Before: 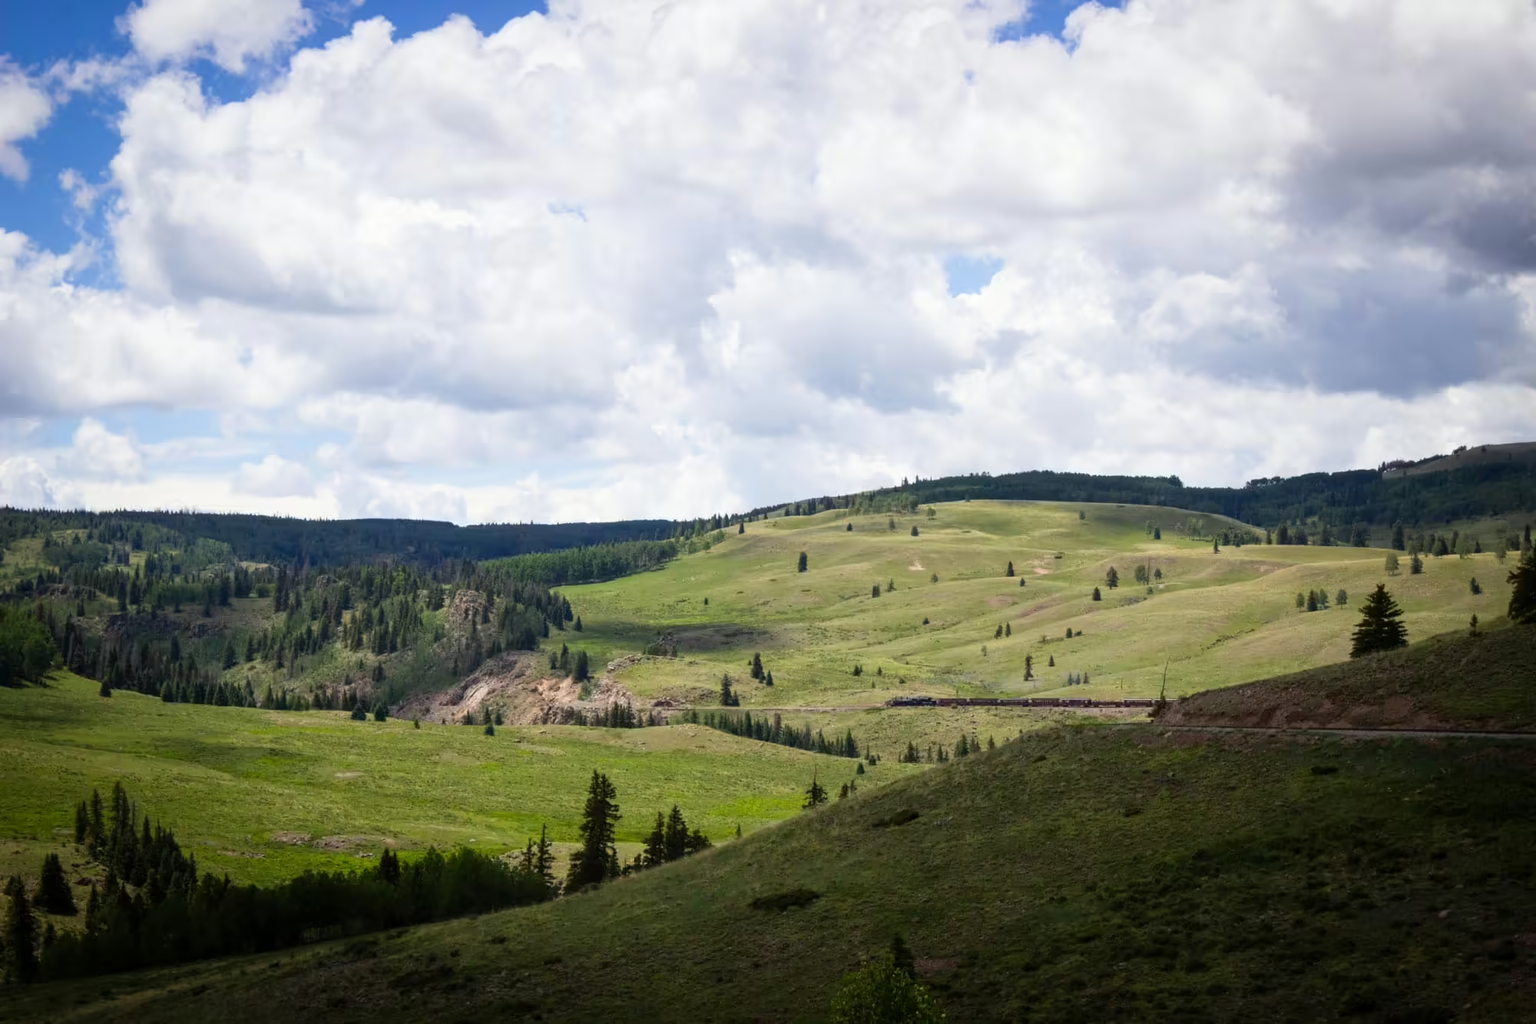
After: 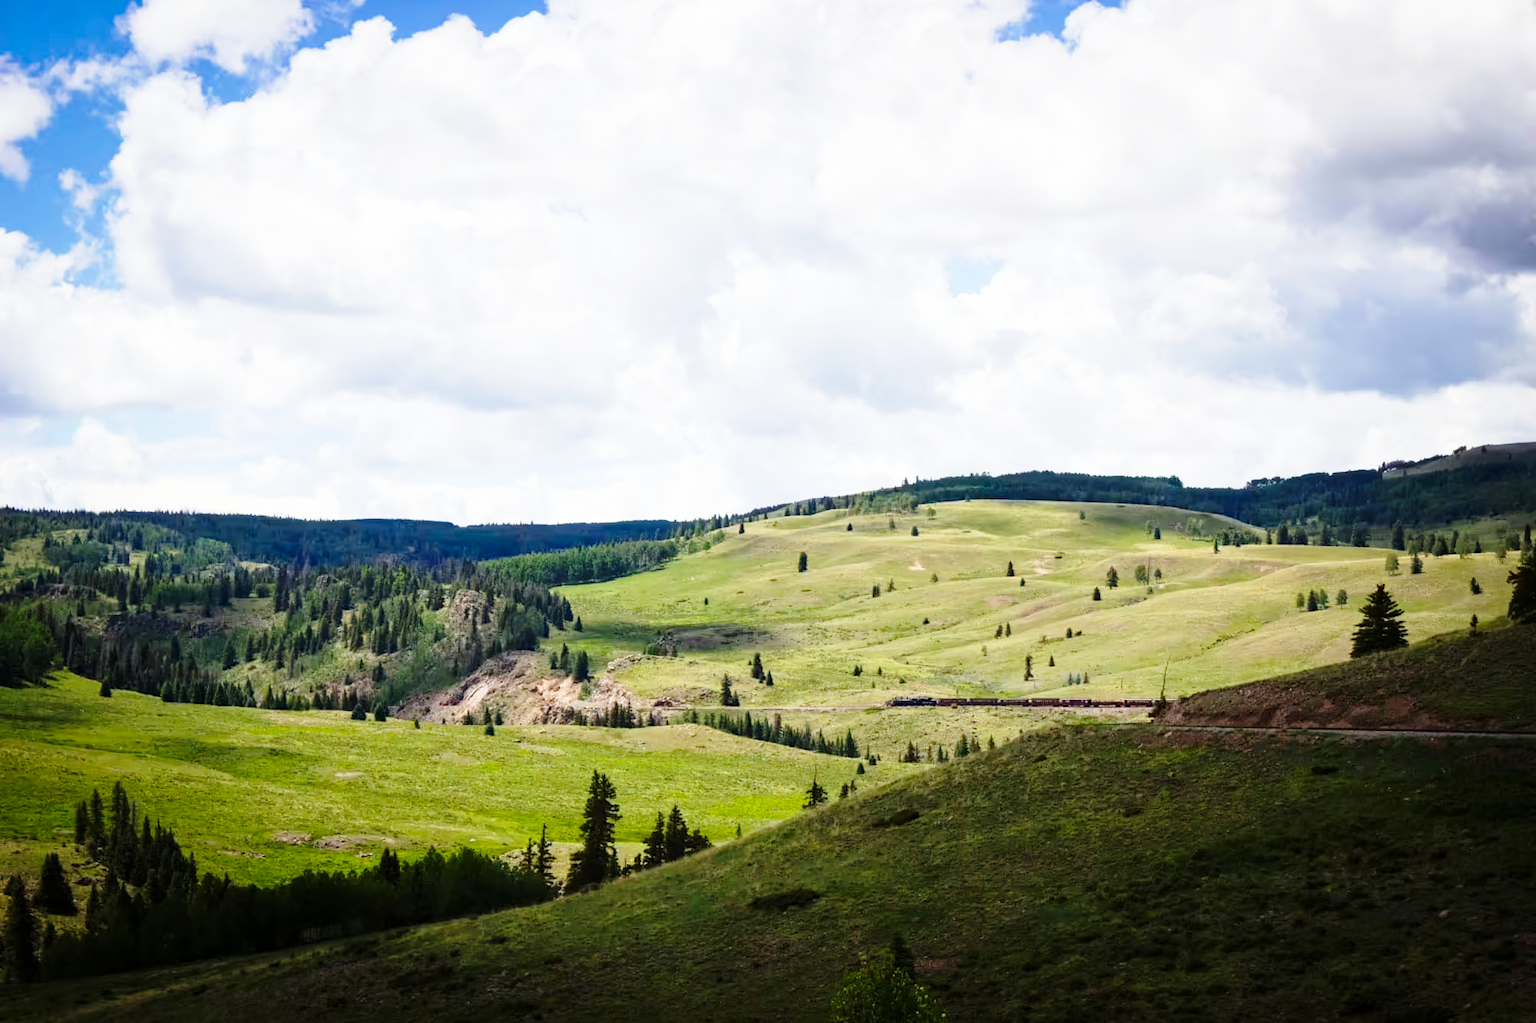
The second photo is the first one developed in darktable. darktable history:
haze removal: compatibility mode true, adaptive false
base curve: curves: ch0 [(0, 0) (0.028, 0.03) (0.121, 0.232) (0.46, 0.748) (0.859, 0.968) (1, 1)], preserve colors none
